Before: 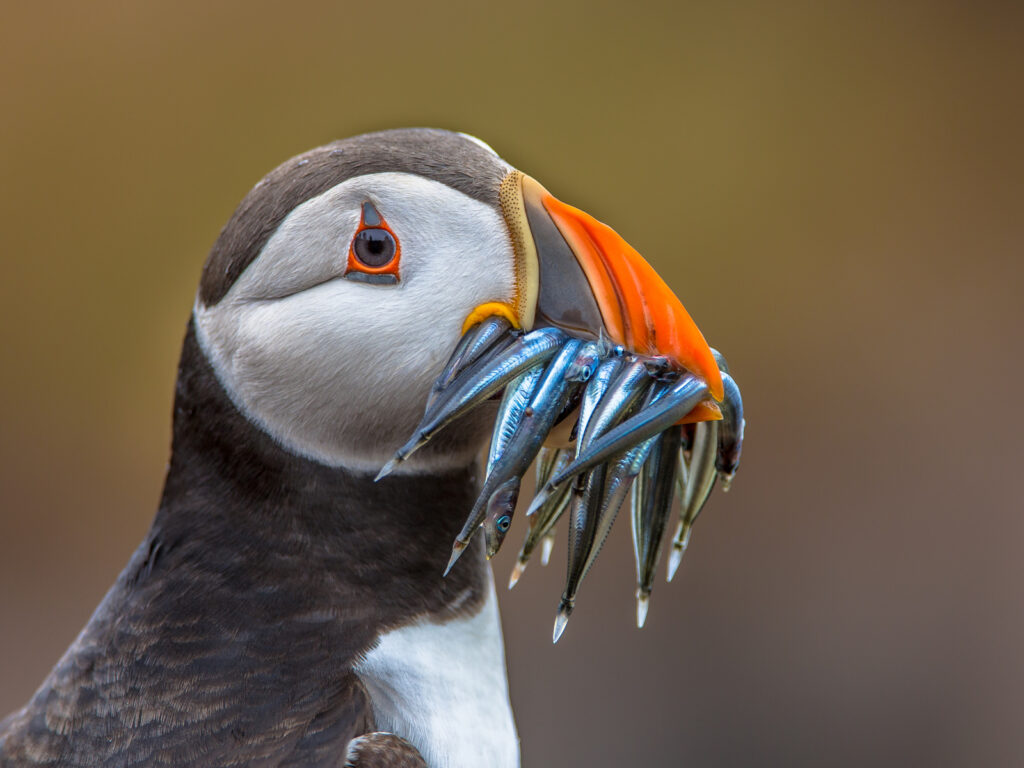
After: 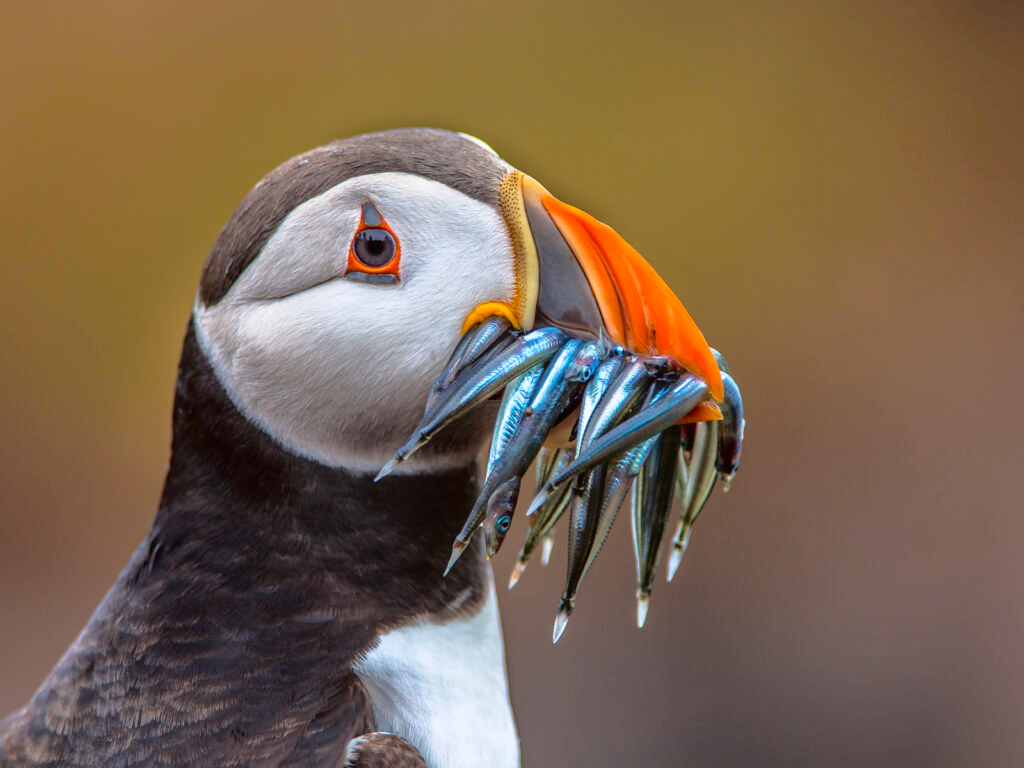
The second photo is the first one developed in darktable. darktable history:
tone curve: curves: ch0 [(0, 0.013) (0.117, 0.081) (0.257, 0.259) (0.408, 0.45) (0.611, 0.64) (0.81, 0.857) (1, 1)]; ch1 [(0, 0) (0.287, 0.198) (0.501, 0.506) (0.56, 0.584) (0.715, 0.741) (0.976, 0.992)]; ch2 [(0, 0) (0.369, 0.362) (0.5, 0.5) (0.537, 0.547) (0.59, 0.603) (0.681, 0.754) (1, 1)], color space Lab, independent channels, preserve colors none
